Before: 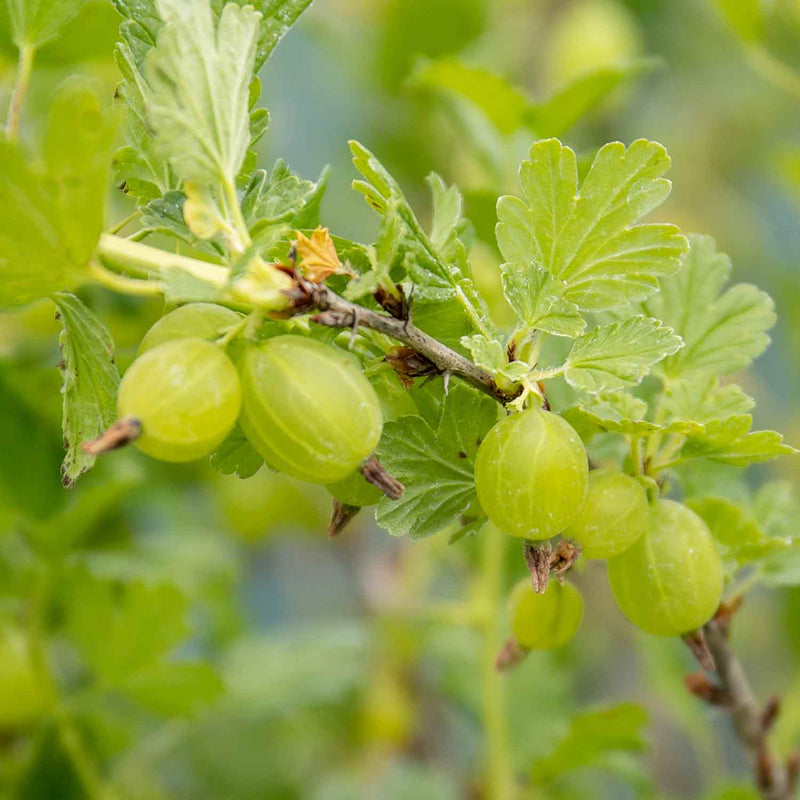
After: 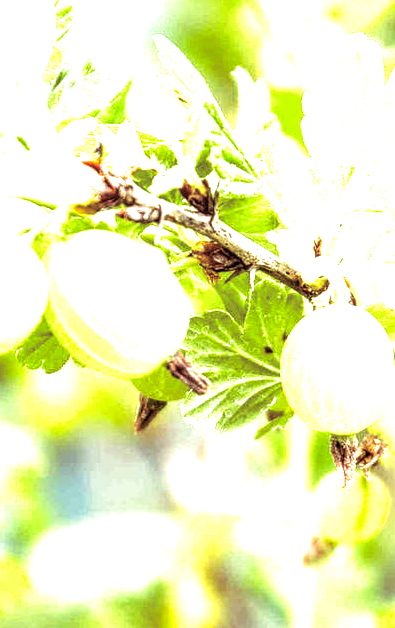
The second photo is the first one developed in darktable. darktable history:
crop and rotate: angle 0.02°, left 24.353%, top 13.219%, right 26.156%, bottom 8.224%
local contrast: highlights 0%, shadows 0%, detail 182%
exposure: black level correction 0, exposure 1.9 EV, compensate highlight preservation false
split-toning: shadows › hue 360°
